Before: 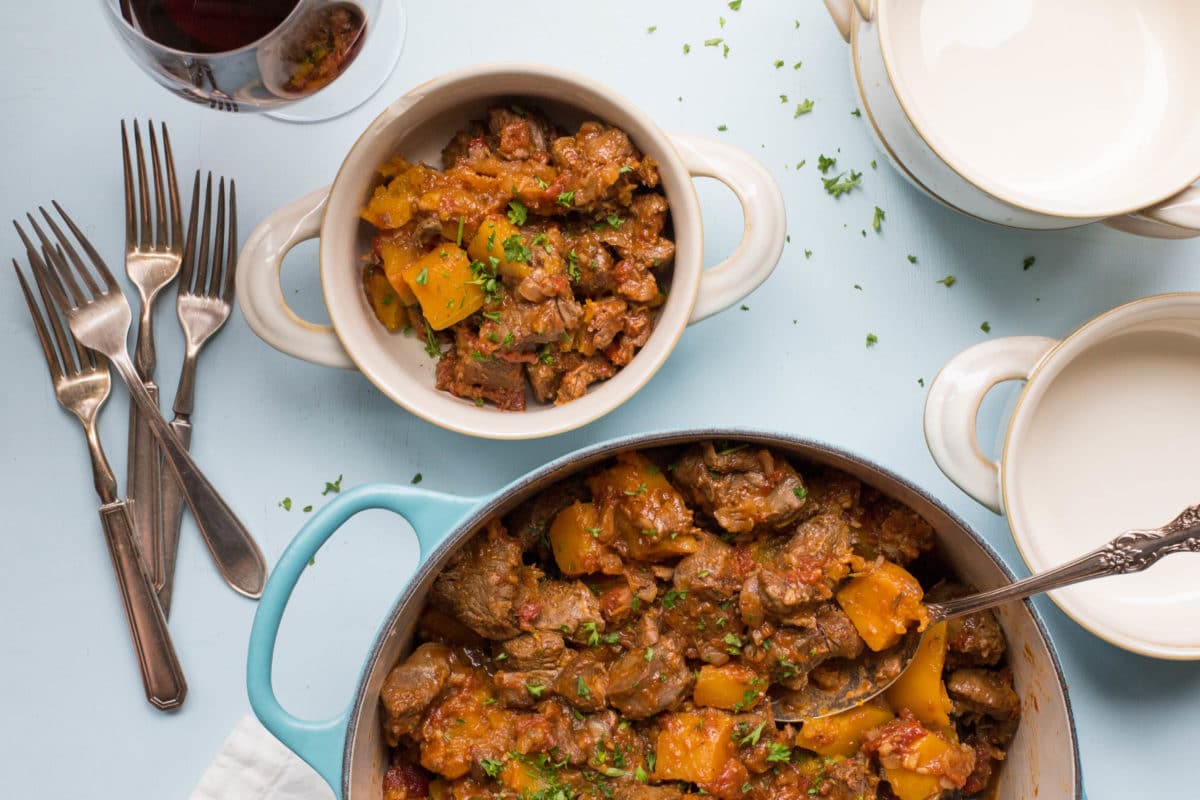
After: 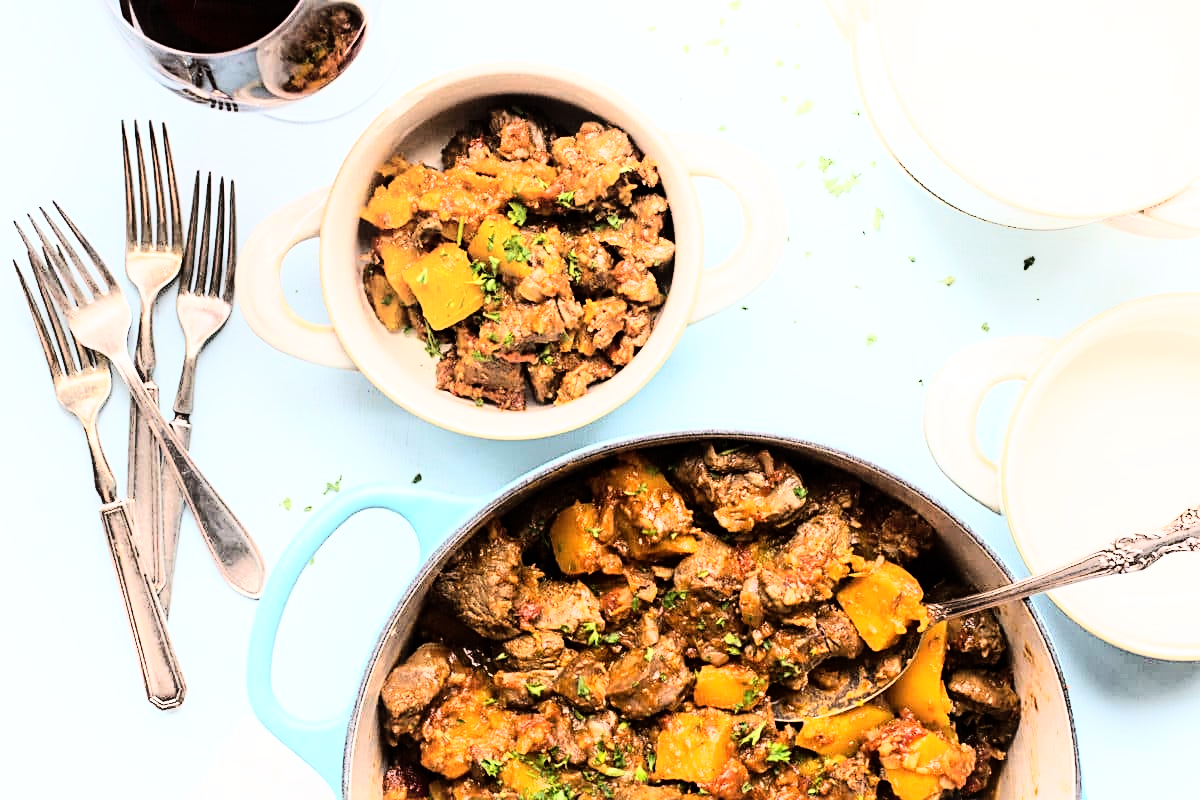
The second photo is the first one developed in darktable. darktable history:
sharpen: on, module defaults
shadows and highlights: highlights 70.7, soften with gaussian
rgb curve: curves: ch0 [(0, 0) (0.21, 0.15) (0.24, 0.21) (0.5, 0.75) (0.75, 0.96) (0.89, 0.99) (1, 1)]; ch1 [(0, 0.02) (0.21, 0.13) (0.25, 0.2) (0.5, 0.67) (0.75, 0.9) (0.89, 0.97) (1, 1)]; ch2 [(0, 0.02) (0.21, 0.13) (0.25, 0.2) (0.5, 0.67) (0.75, 0.9) (0.89, 0.97) (1, 1)], compensate middle gray true
